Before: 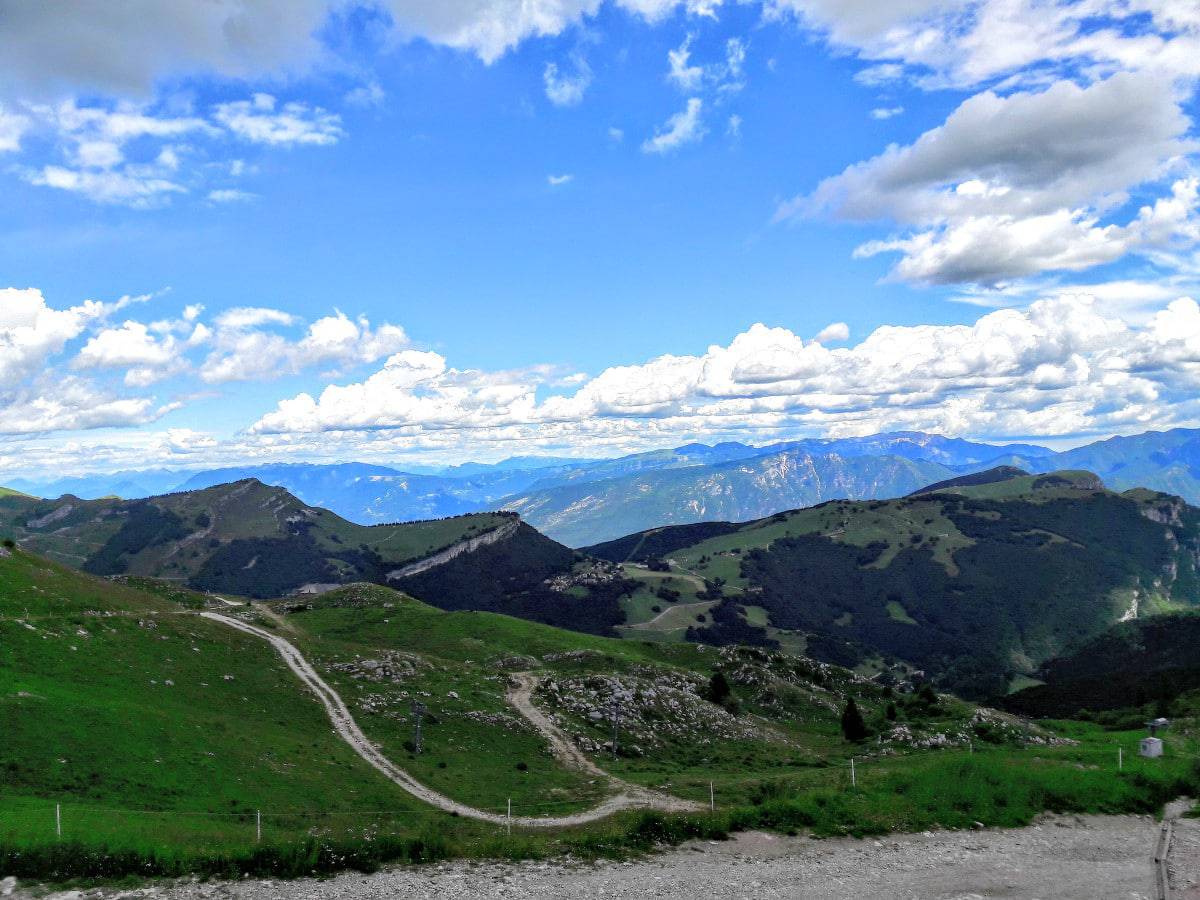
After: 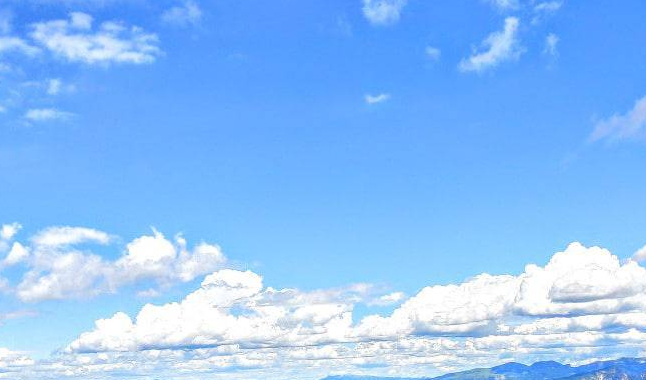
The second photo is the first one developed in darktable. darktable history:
tone equalizer: on, module defaults
crop: left 15.306%, top 9.065%, right 30.789%, bottom 48.638%
